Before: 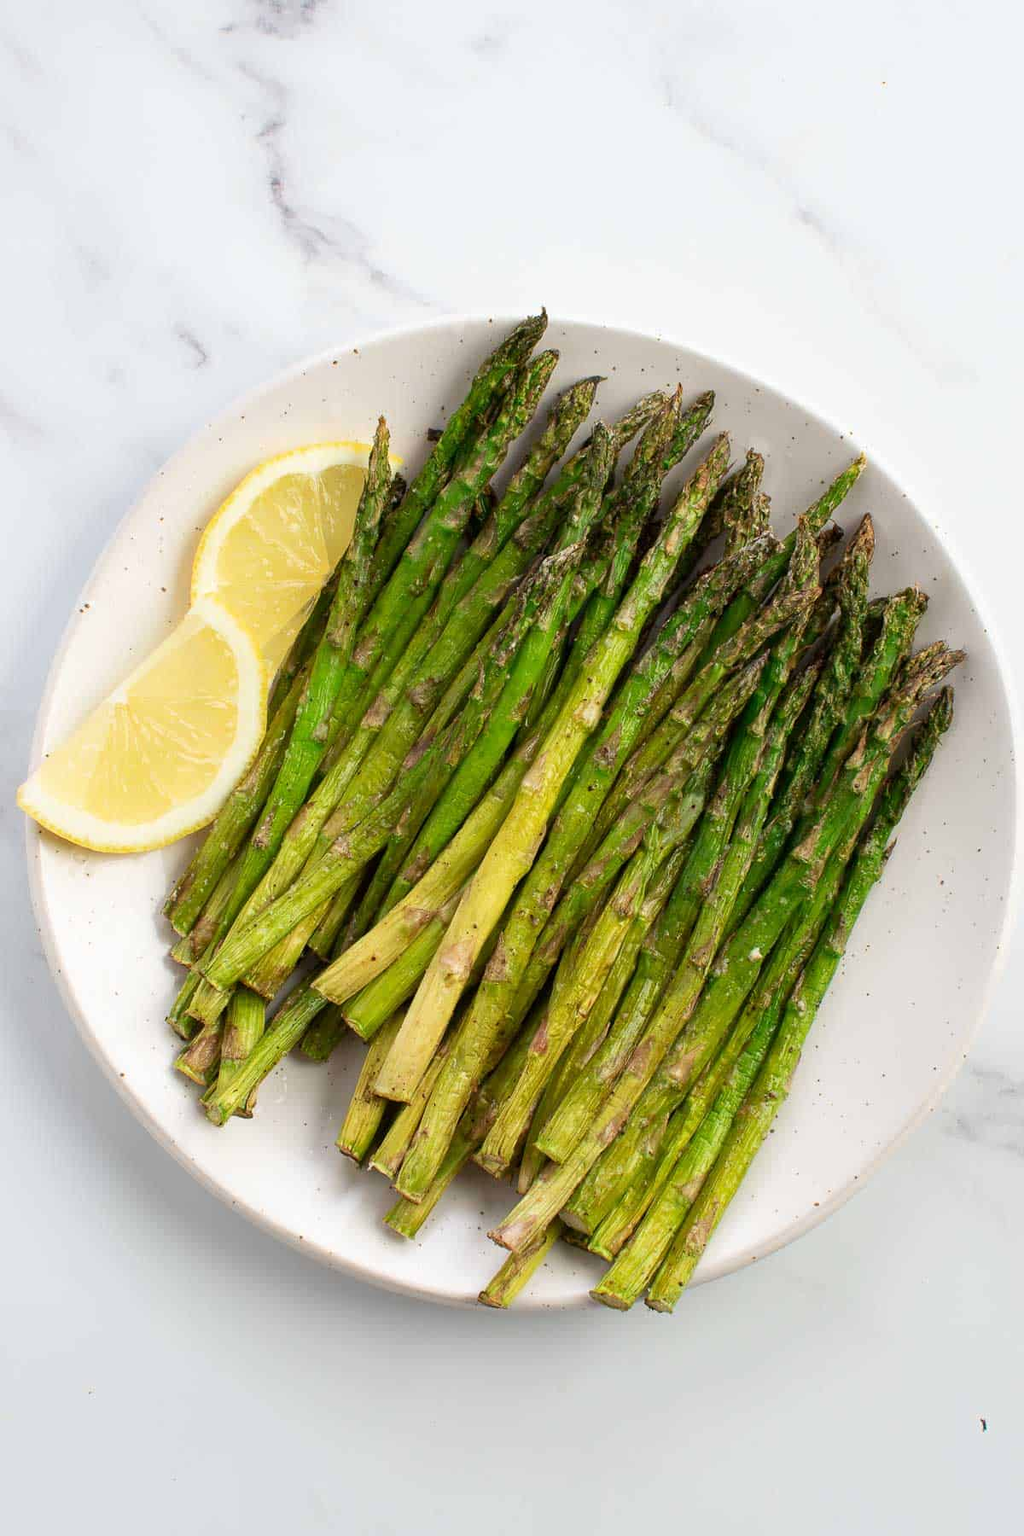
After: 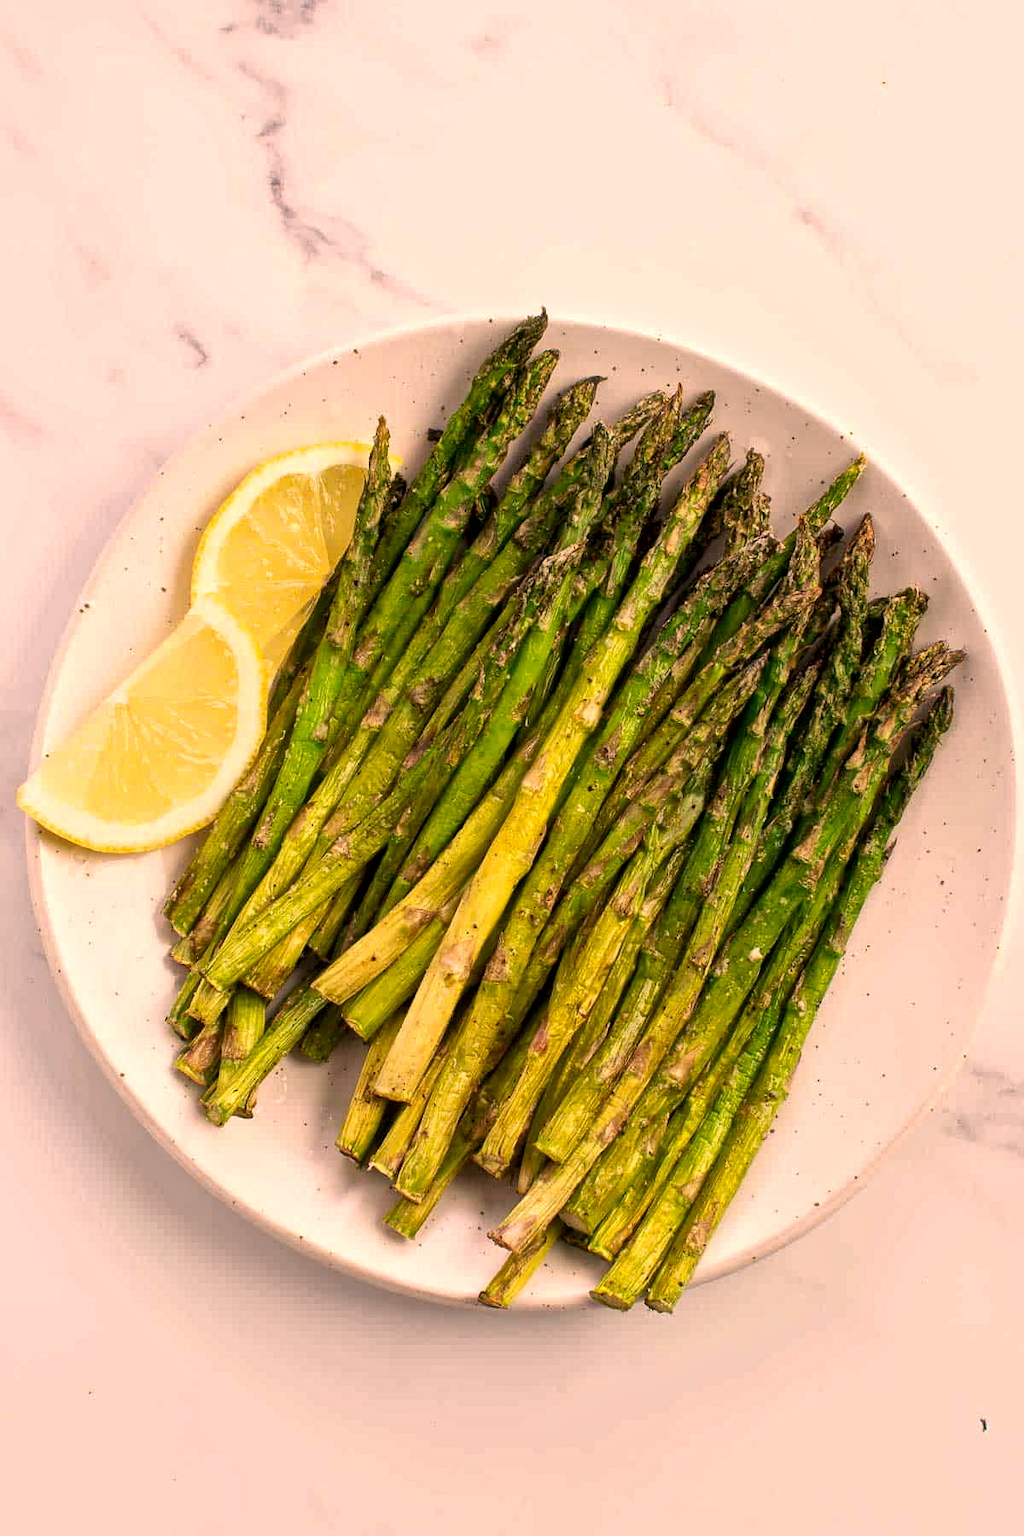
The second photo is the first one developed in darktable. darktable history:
local contrast: mode bilateral grid, contrast 20, coarseness 19, detail 163%, midtone range 0.2
color correction: highlights a* 17.88, highlights b* 18.79
